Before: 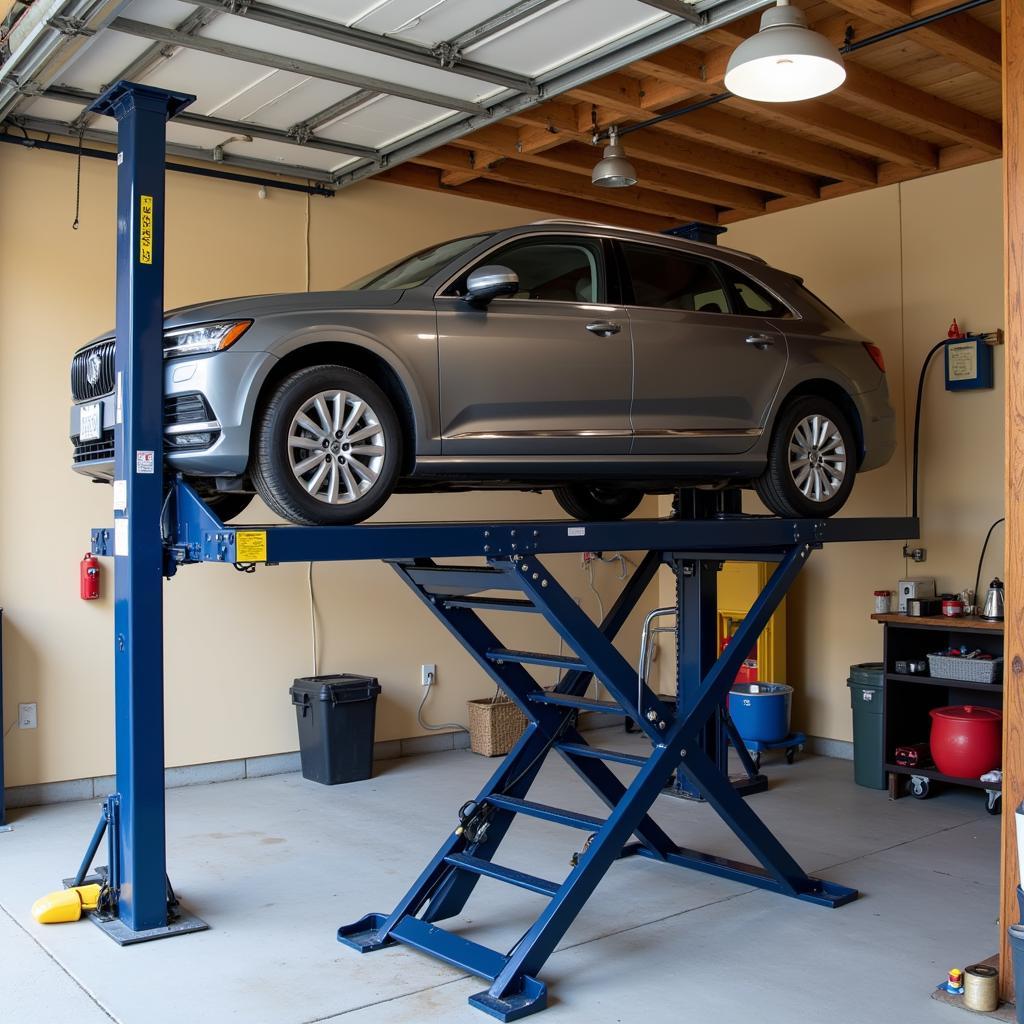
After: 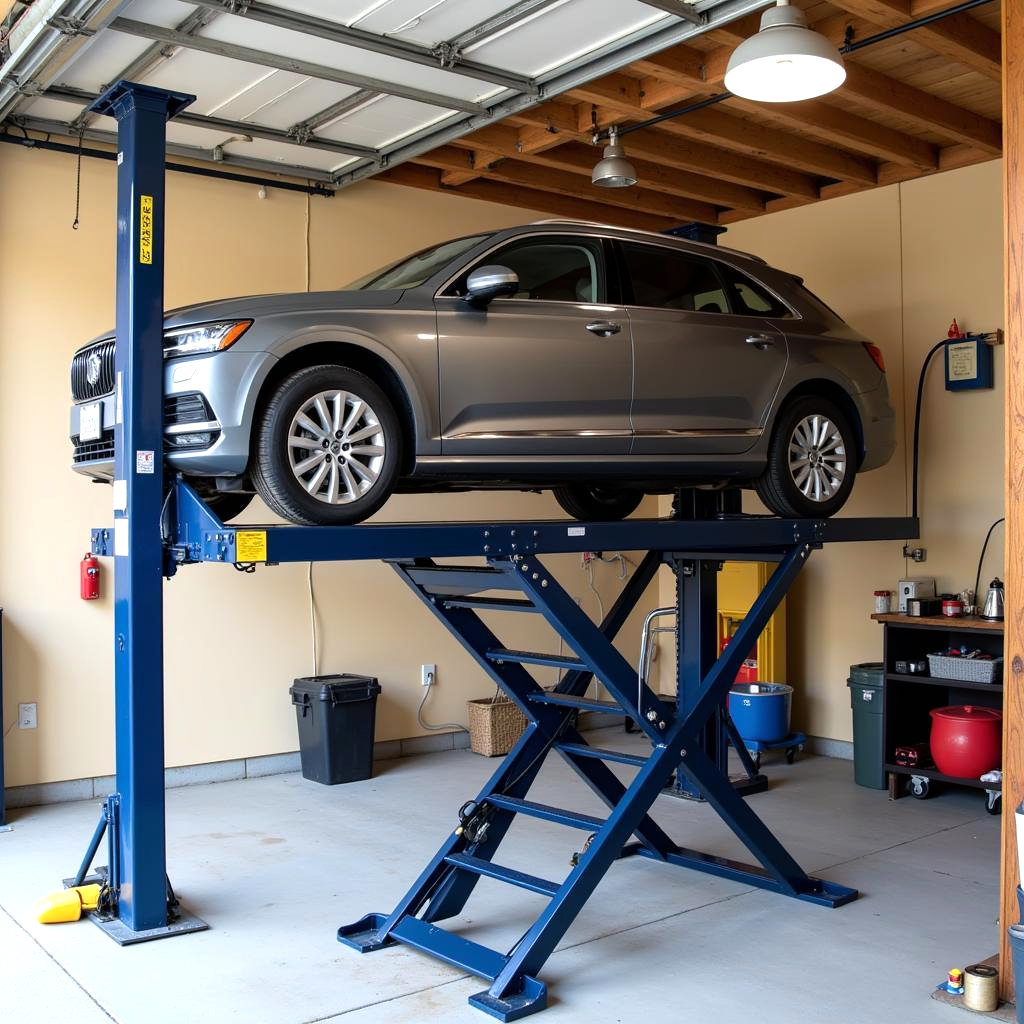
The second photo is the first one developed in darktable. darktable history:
tone equalizer: -8 EV -0.45 EV, -7 EV -0.429 EV, -6 EV -0.305 EV, -5 EV -0.205 EV, -3 EV 0.214 EV, -2 EV 0.358 EV, -1 EV 0.377 EV, +0 EV 0.391 EV
